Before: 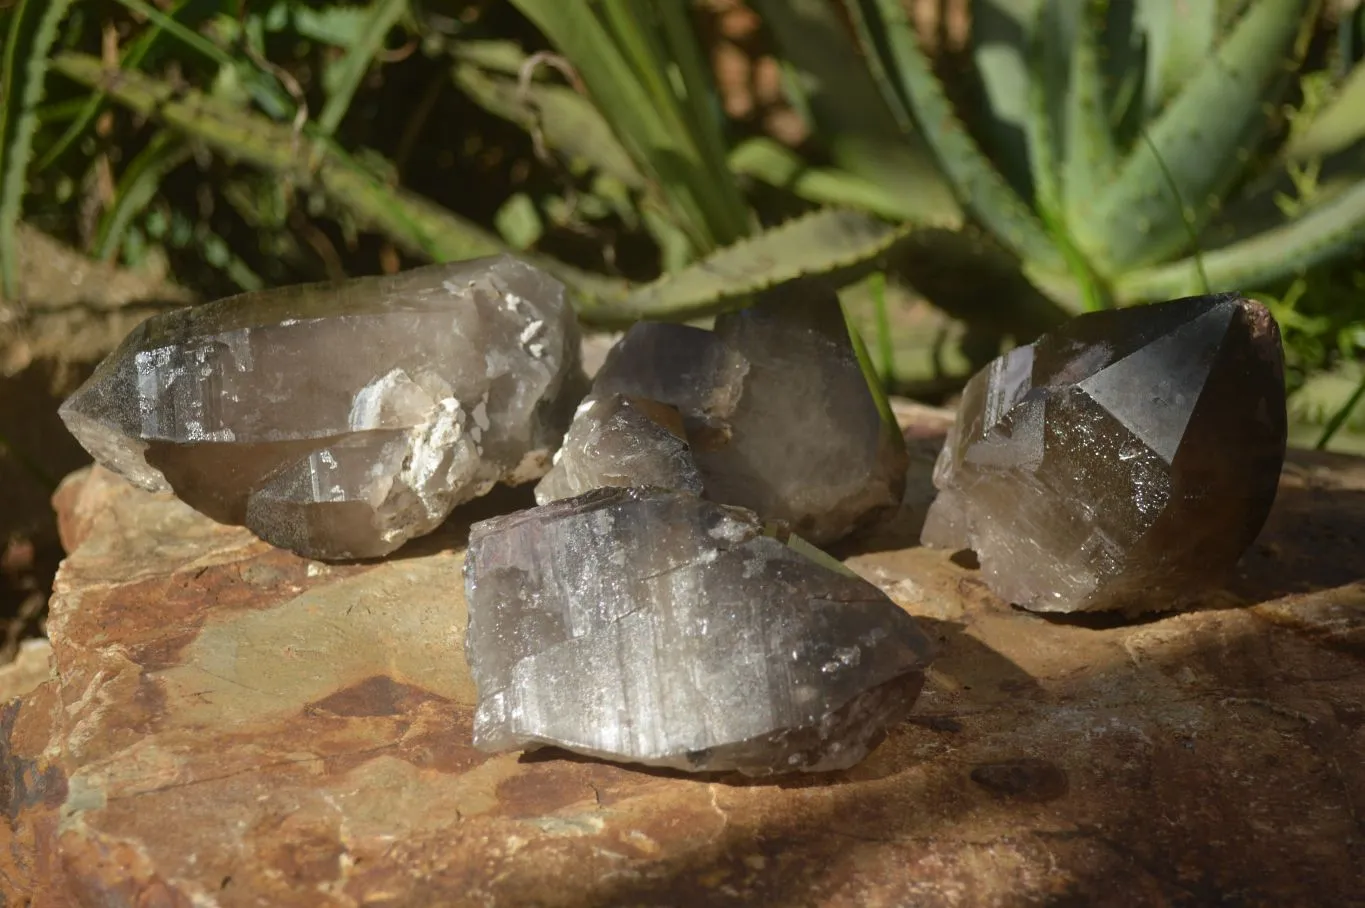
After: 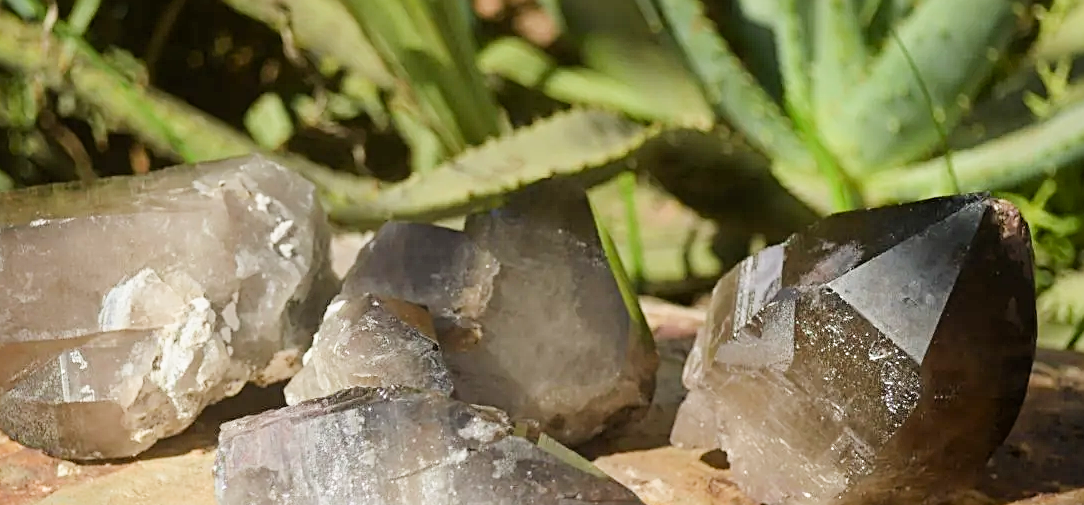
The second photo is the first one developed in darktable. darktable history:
sharpen: radius 2.767
filmic rgb: black relative exposure -7.65 EV, white relative exposure 4.56 EV, hardness 3.61
exposure: black level correction 0.001, exposure 1.3 EV, compensate highlight preservation false
crop: left 18.38%, top 11.092%, right 2.134%, bottom 33.217%
